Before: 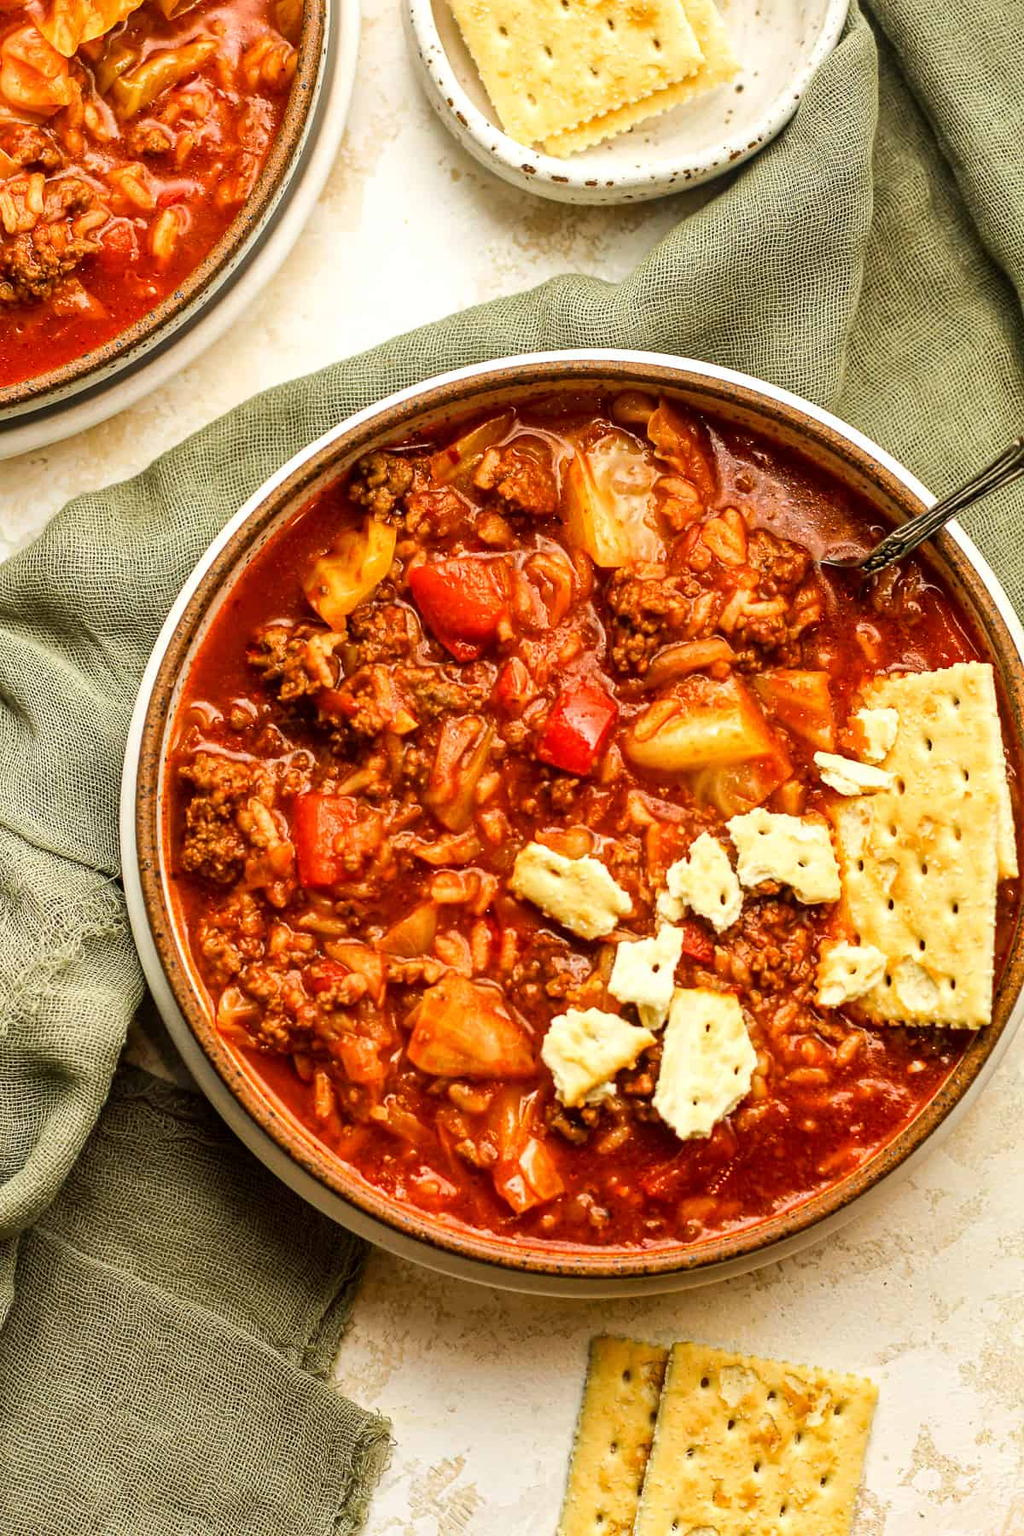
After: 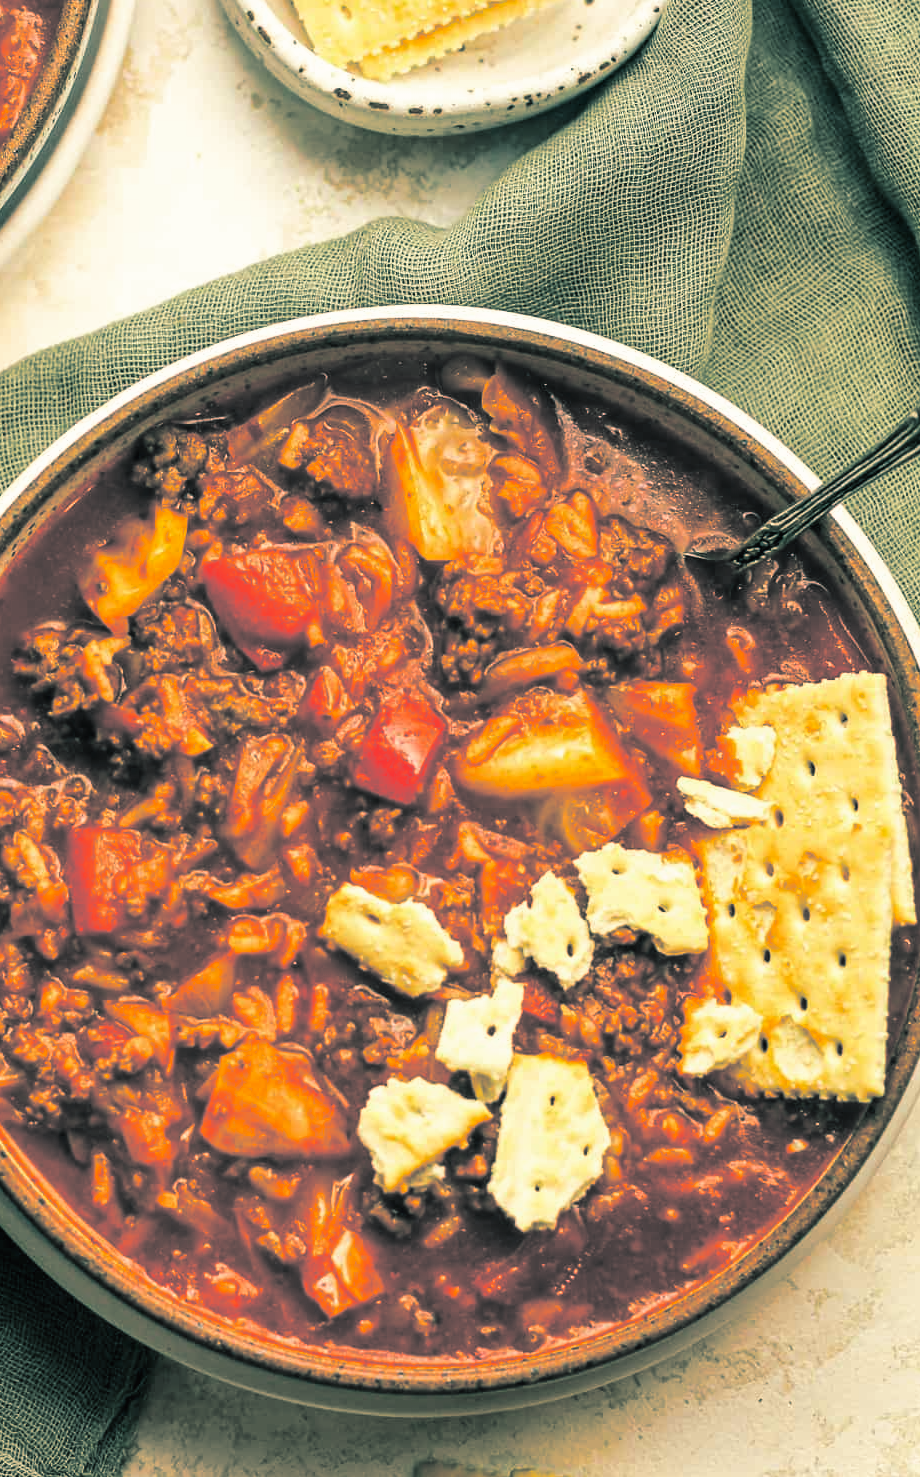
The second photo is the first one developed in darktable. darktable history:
color correction: highlights a* -0.95, highlights b* 4.5, shadows a* 3.55
crop: left 23.095%, top 5.827%, bottom 11.854%
split-toning: shadows › hue 186.43°, highlights › hue 49.29°, compress 30.29%
